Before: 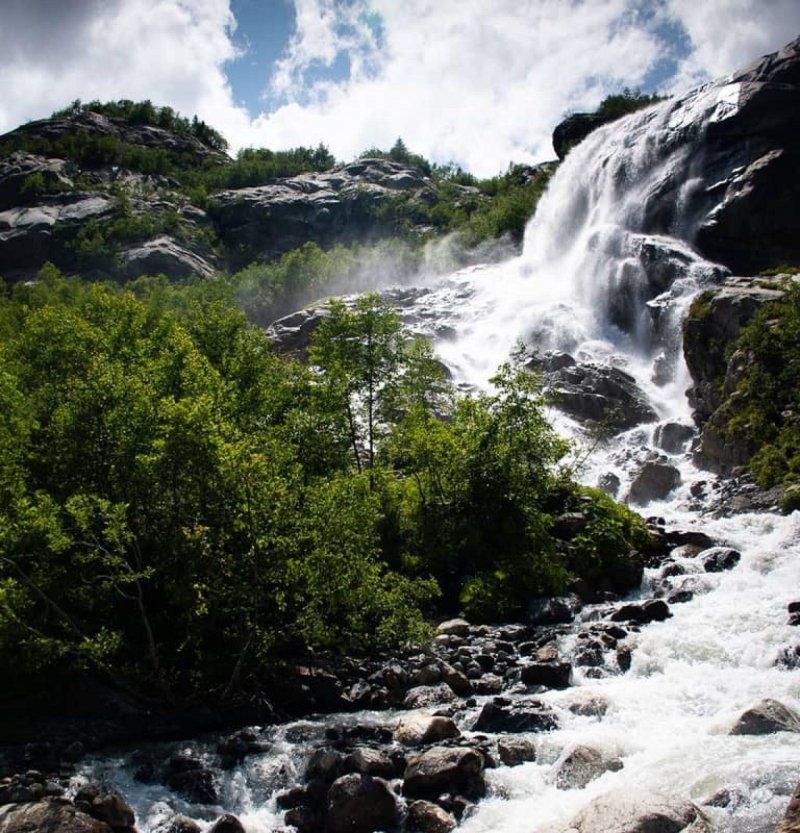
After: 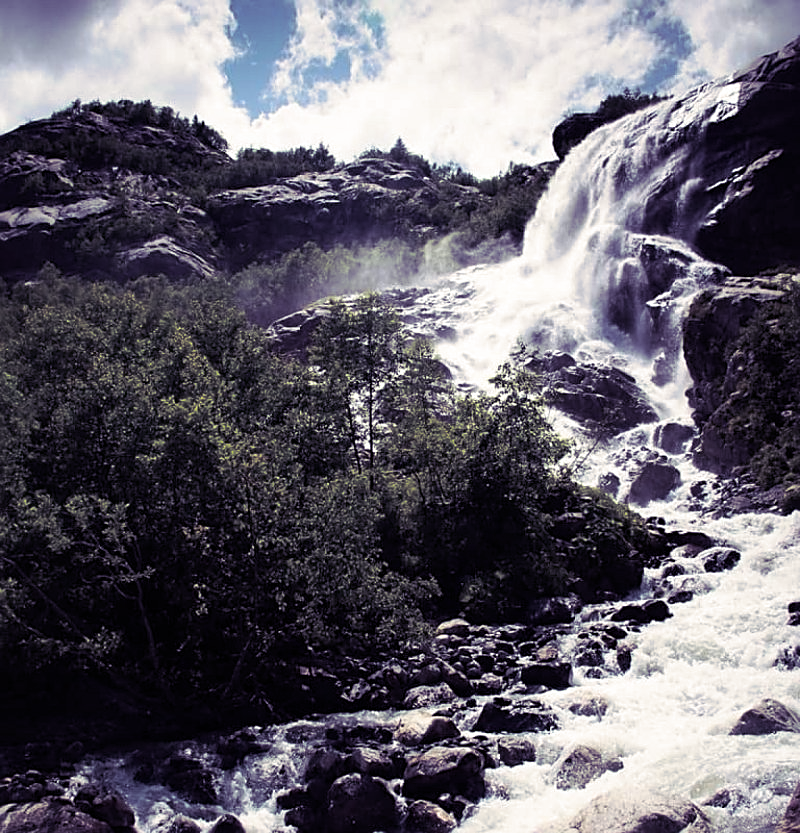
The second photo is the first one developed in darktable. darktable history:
split-toning: shadows › hue 255.6°, shadows › saturation 0.66, highlights › hue 43.2°, highlights › saturation 0.68, balance -50.1
sharpen: on, module defaults
